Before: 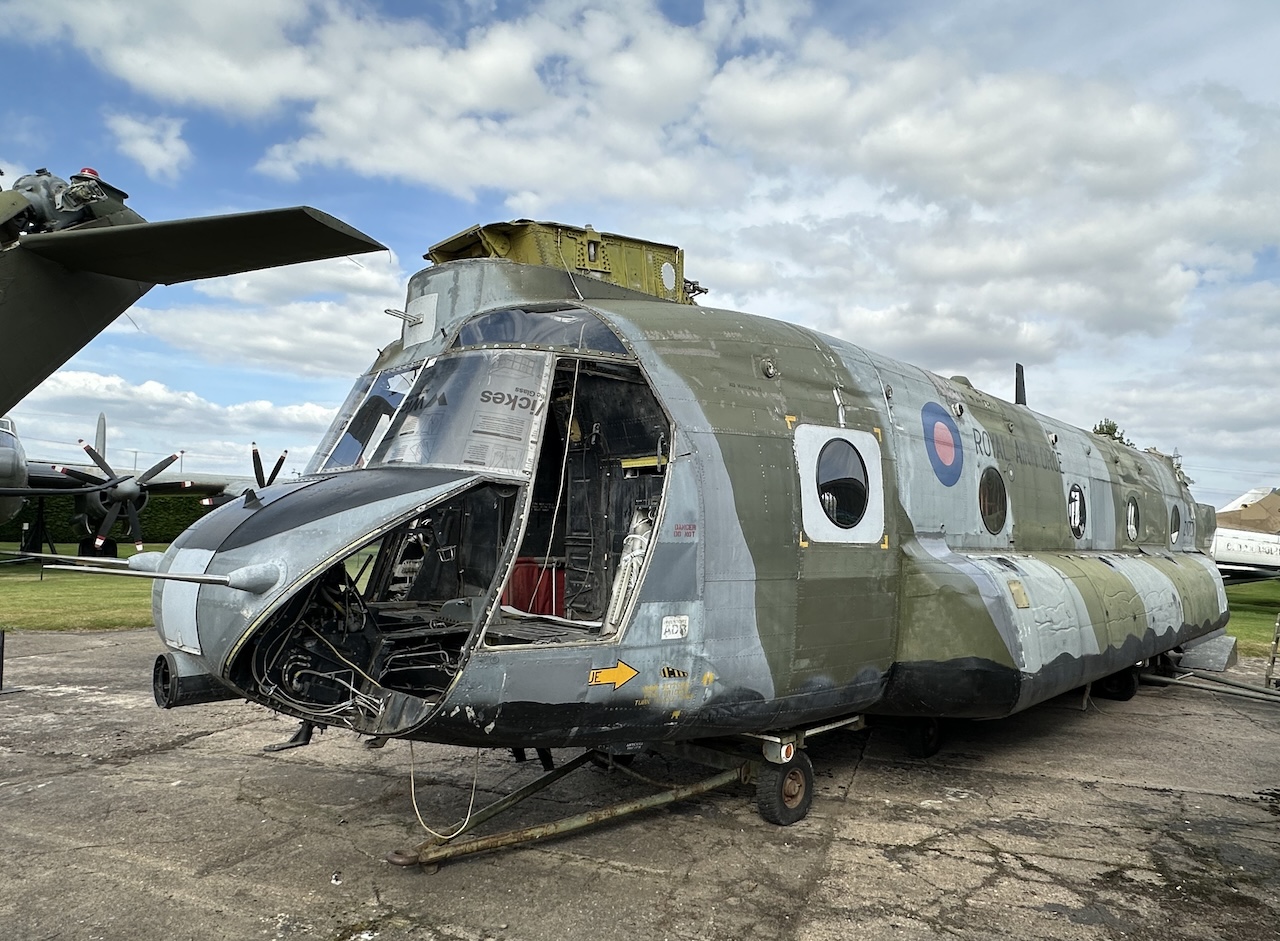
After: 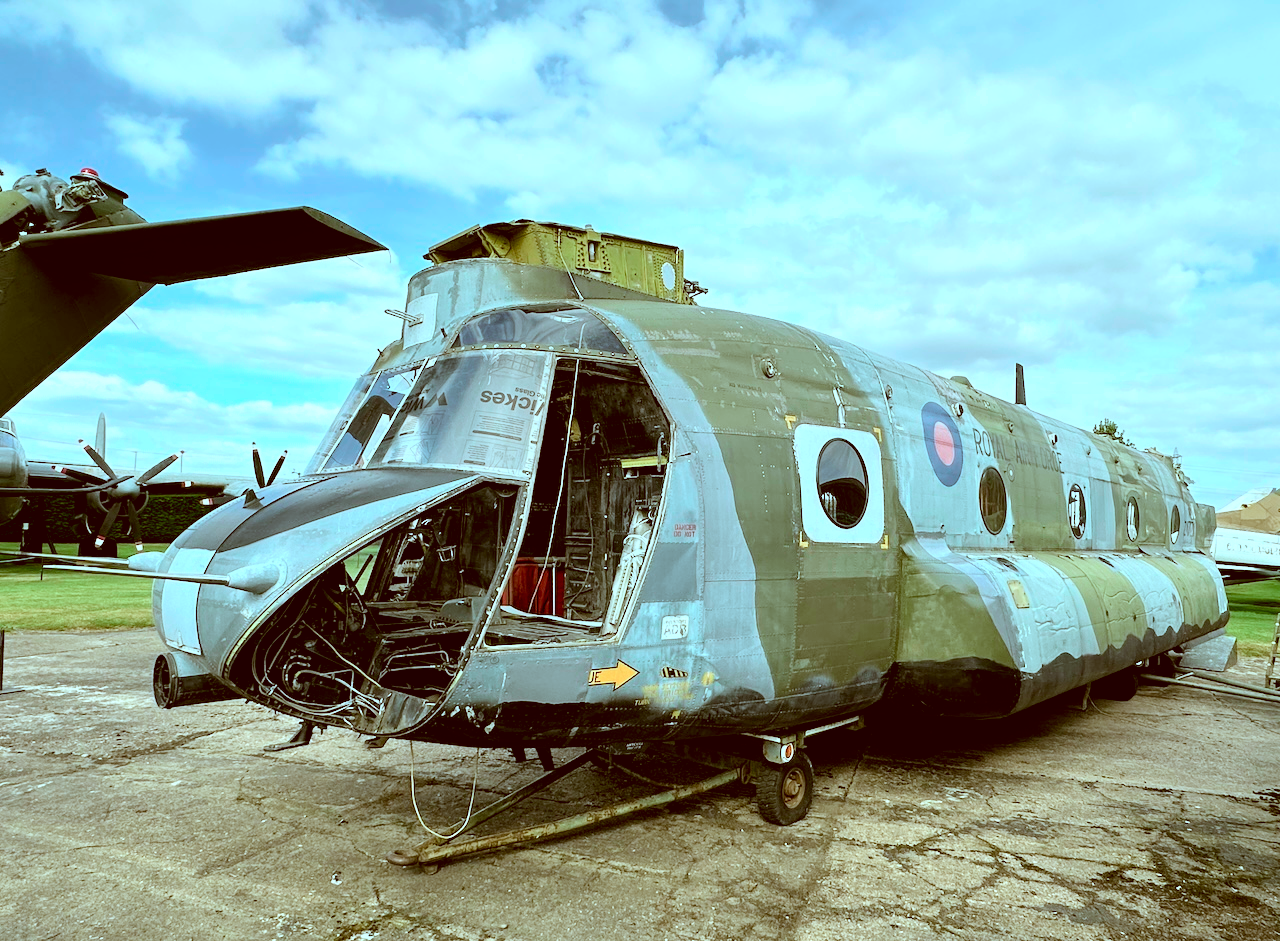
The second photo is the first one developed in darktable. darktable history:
levels: levels [0.018, 0.493, 1]
exposure: exposure 0.2 EV, compensate highlight preservation false
tone curve: curves: ch0 [(0, 0.013) (0.054, 0.018) (0.205, 0.197) (0.289, 0.309) (0.382, 0.437) (0.475, 0.552) (0.666, 0.743) (0.791, 0.85) (1, 0.998)]; ch1 [(0, 0) (0.394, 0.338) (0.449, 0.404) (0.499, 0.498) (0.526, 0.528) (0.543, 0.564) (0.589, 0.633) (0.66, 0.687) (0.783, 0.804) (1, 1)]; ch2 [(0, 0) (0.304, 0.31) (0.403, 0.399) (0.441, 0.421) (0.474, 0.466) (0.498, 0.496) (0.524, 0.538) (0.555, 0.584) (0.633, 0.665) (0.7, 0.711) (1, 1)], color space Lab, independent channels, preserve colors none
color correction: highlights a* -14.62, highlights b* -16.22, shadows a* 10.12, shadows b* 29.4
white balance: emerald 1
